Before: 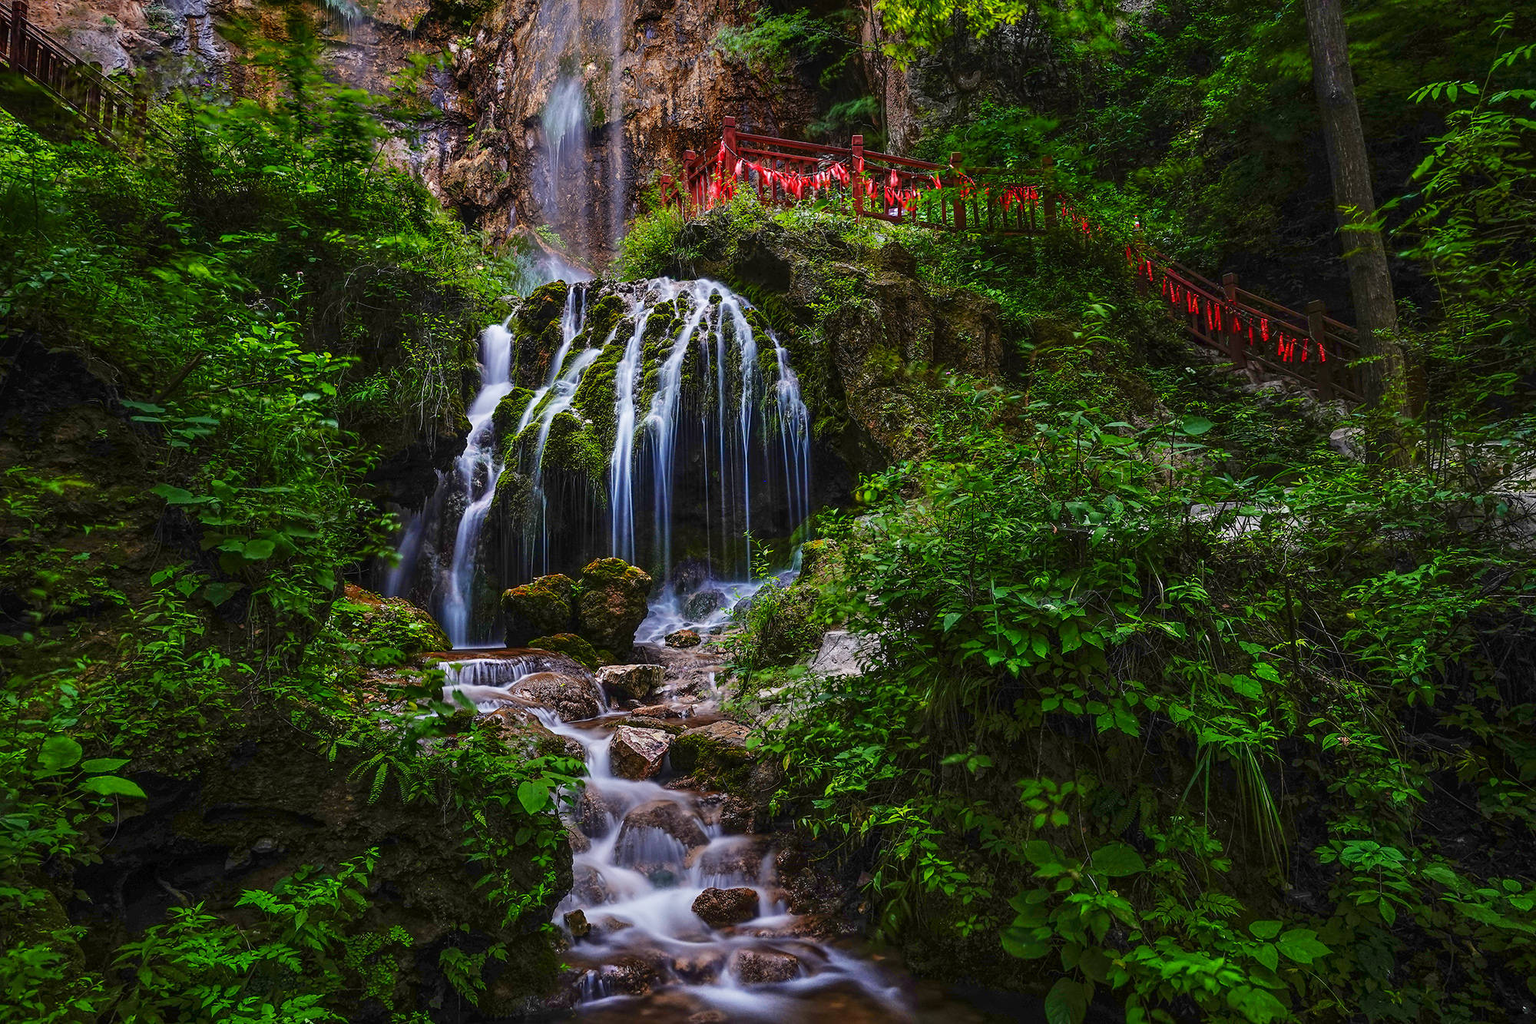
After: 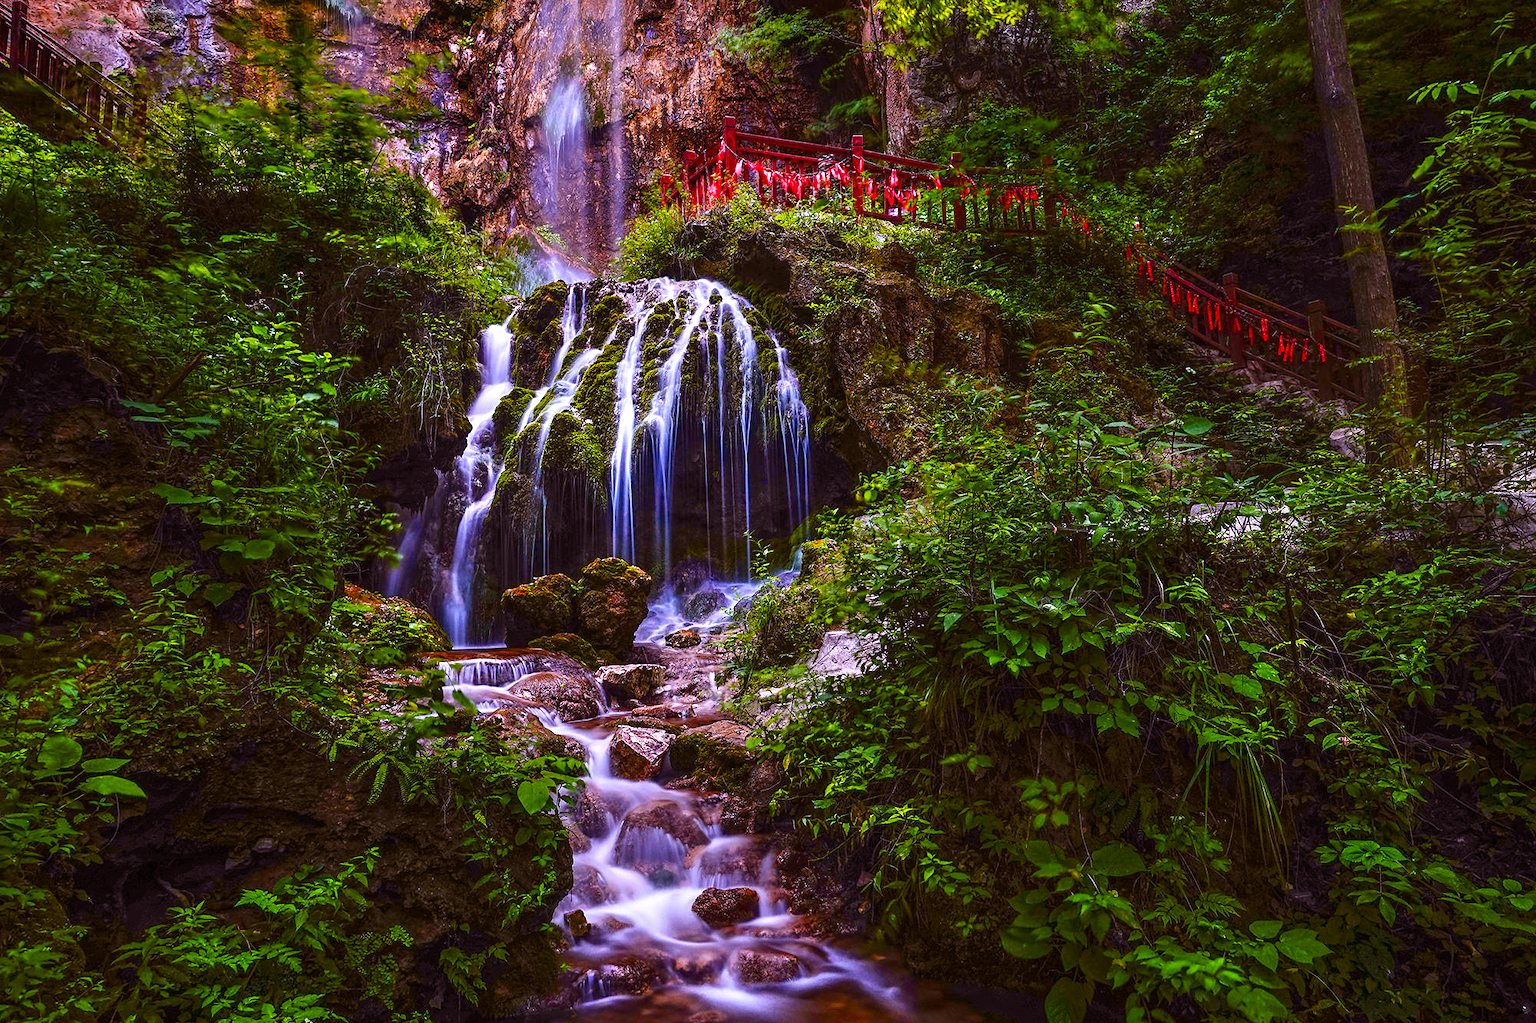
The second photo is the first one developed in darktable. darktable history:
white balance: red 1.042, blue 1.17
exposure: exposure -0.01 EV, compensate highlight preservation false
color balance rgb: perceptual saturation grading › mid-tones 6.33%, perceptual saturation grading › shadows 72.44%, perceptual brilliance grading › highlights 11.59%, contrast 5.05%
rgb levels: mode RGB, independent channels, levels [[0, 0.474, 1], [0, 0.5, 1], [0, 0.5, 1]]
